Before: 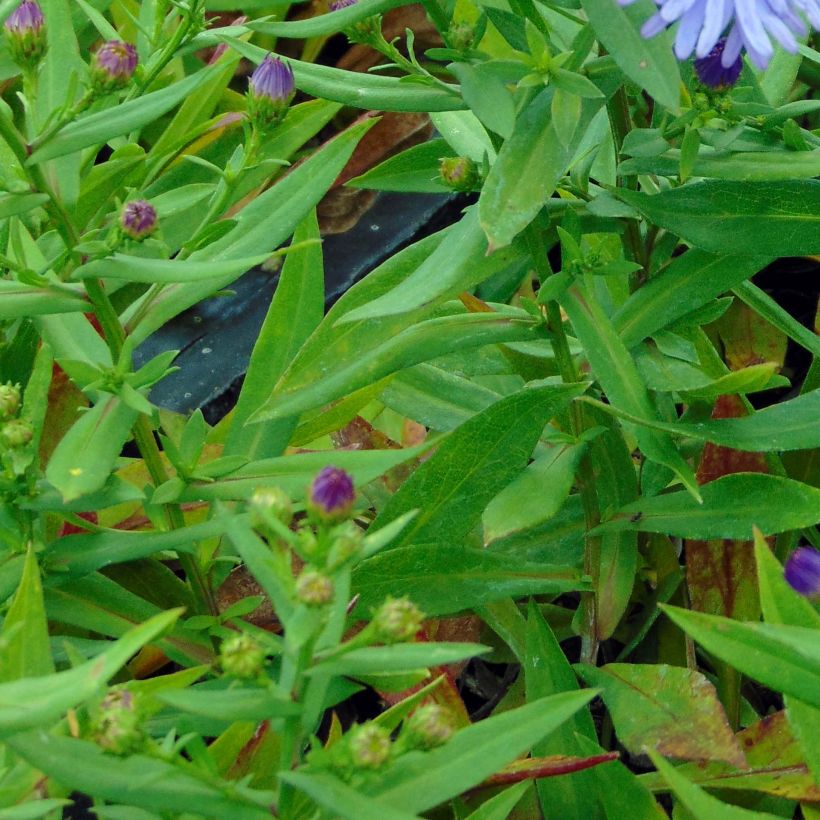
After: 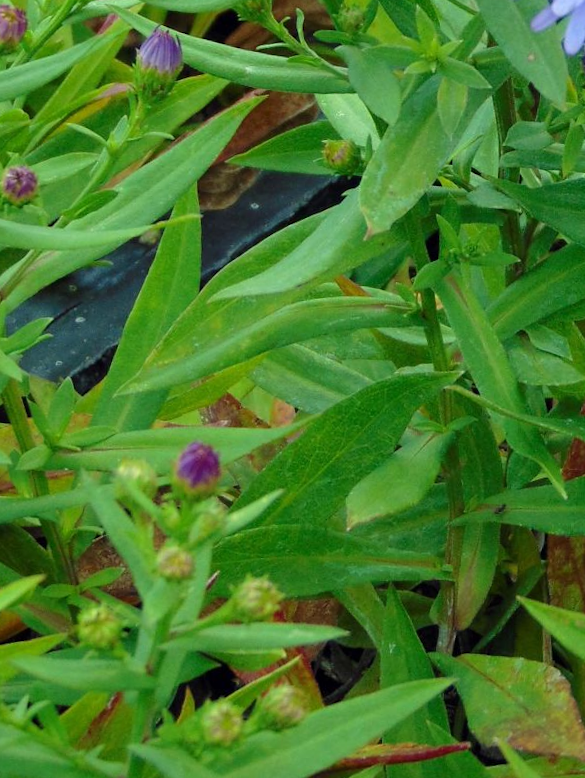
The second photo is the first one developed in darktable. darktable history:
crop and rotate: angle -3.09°, left 14.148%, top 0.02%, right 10.757%, bottom 0.085%
